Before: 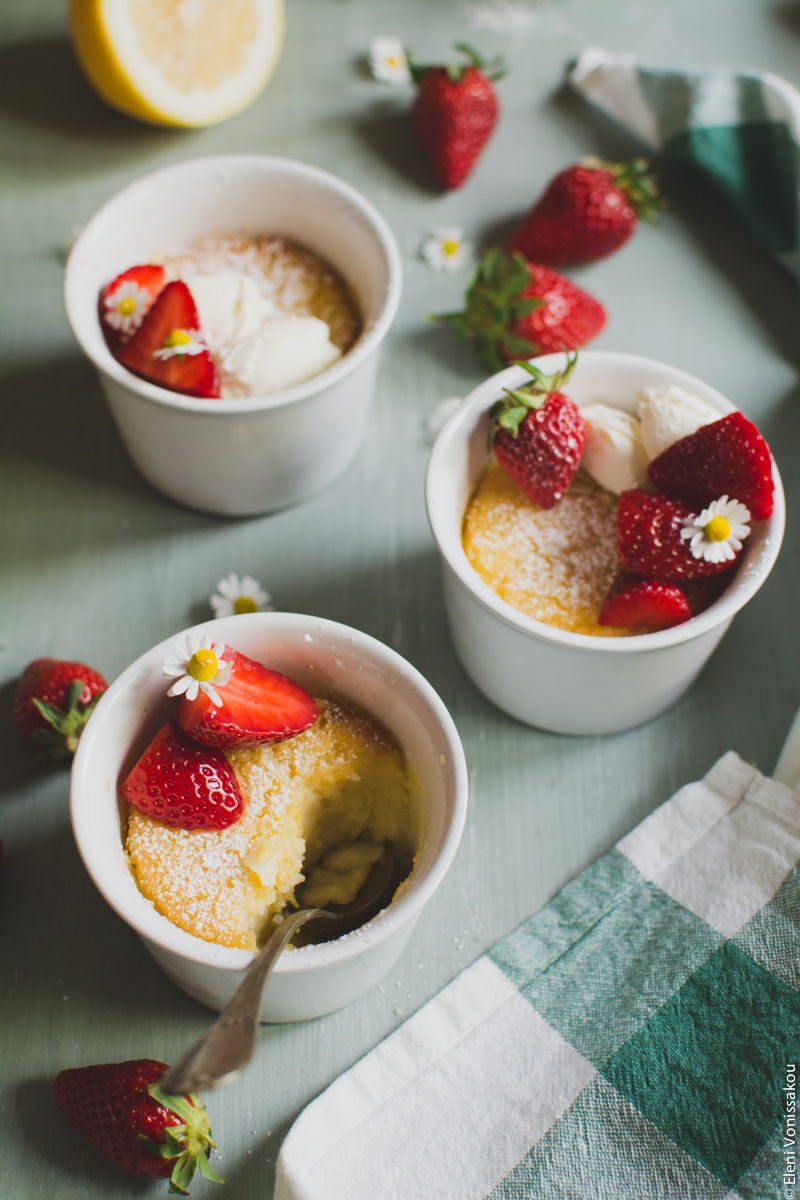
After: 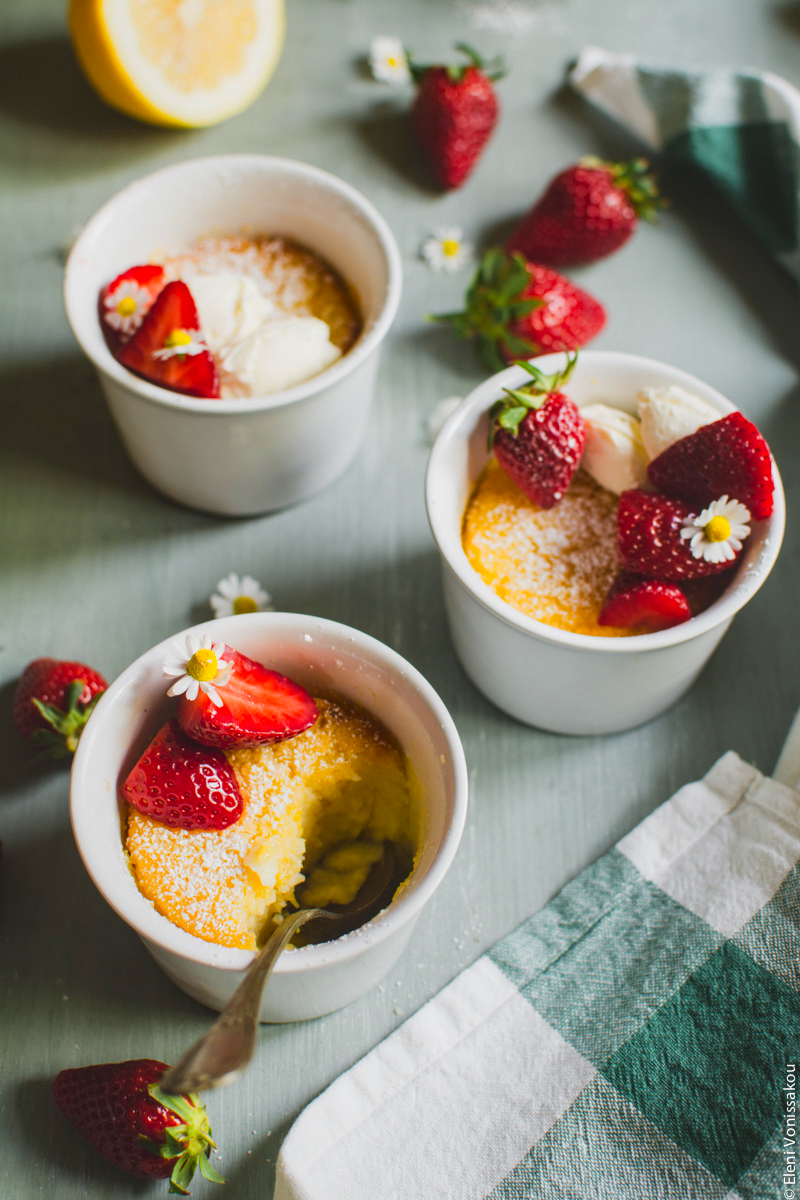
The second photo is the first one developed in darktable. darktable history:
color zones: curves: ch0 [(0.224, 0.526) (0.75, 0.5)]; ch1 [(0.055, 0.526) (0.224, 0.761) (0.377, 0.526) (0.75, 0.5)]
local contrast: on, module defaults
